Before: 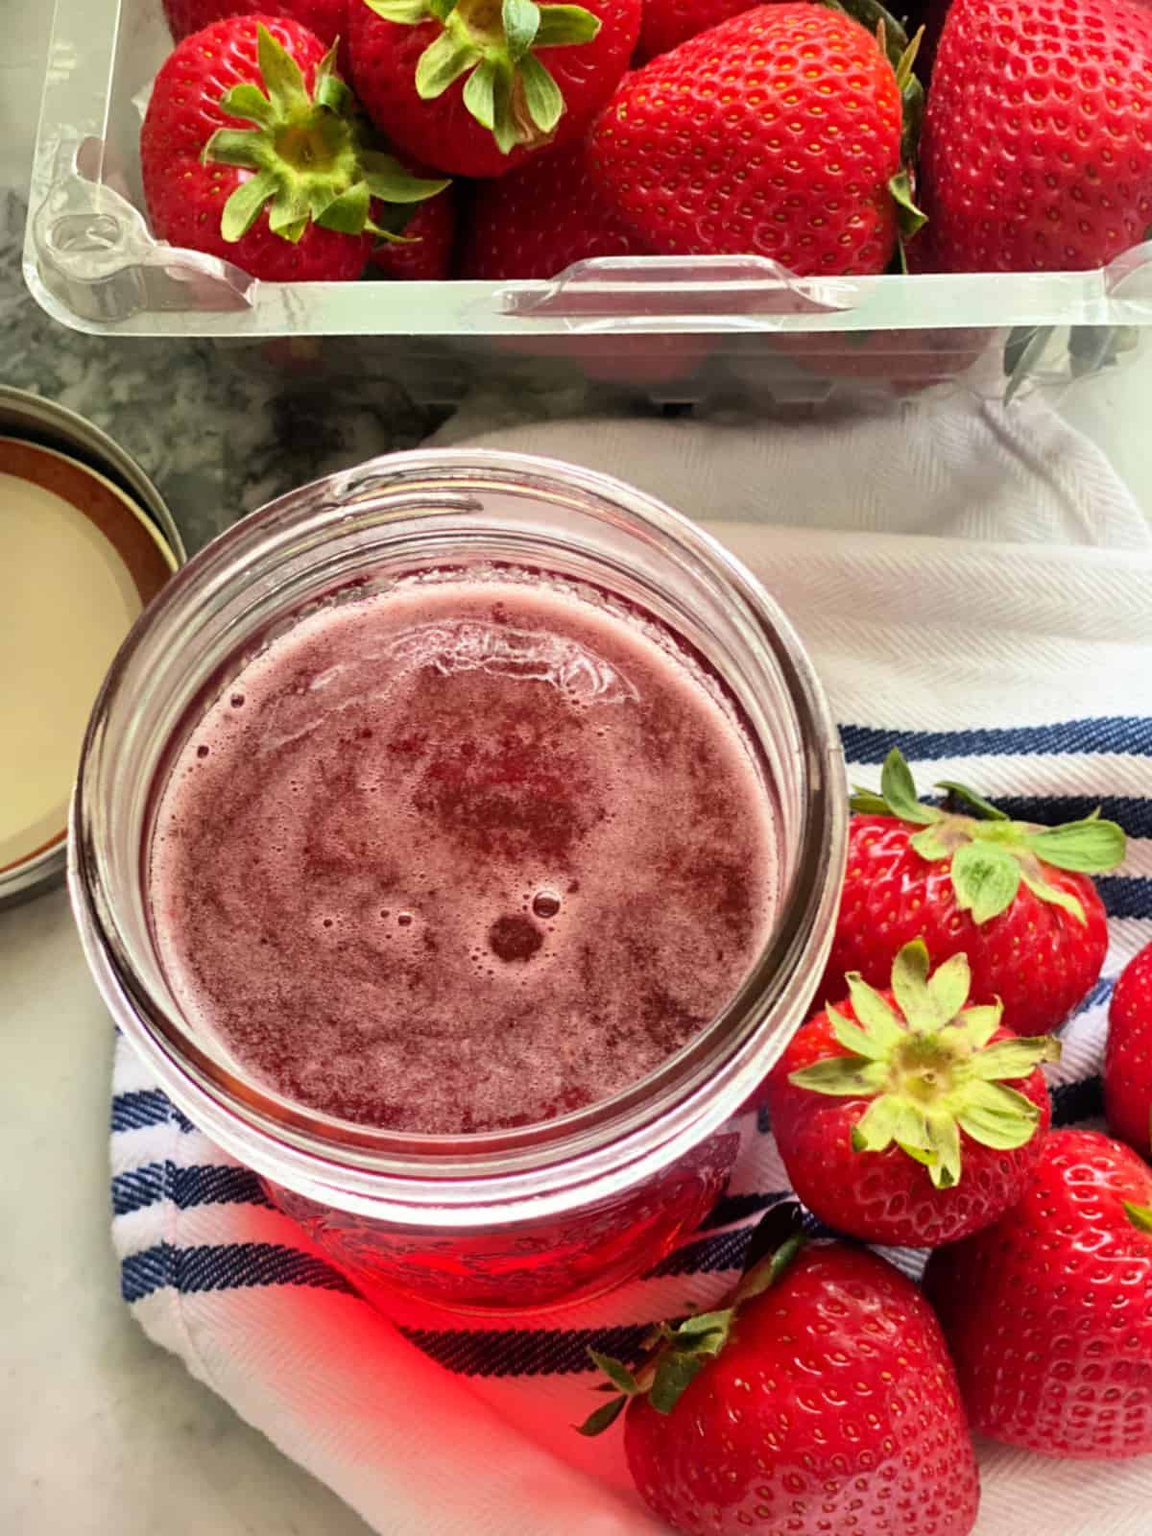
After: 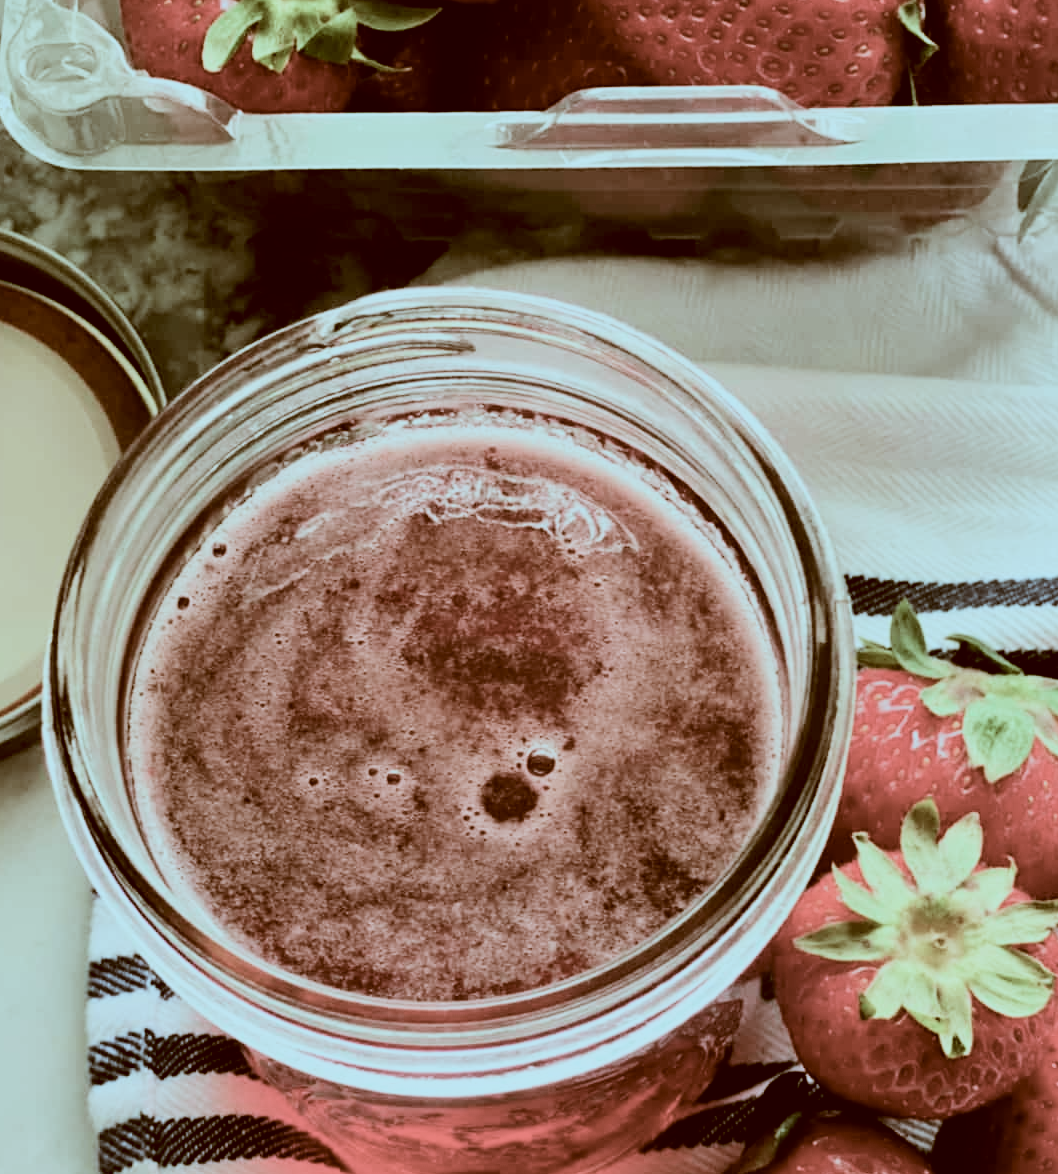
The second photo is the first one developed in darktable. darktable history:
crop and rotate: left 2.368%, top 11.254%, right 9.405%, bottom 15.352%
color correction: highlights a* -13.86, highlights b* -15.91, shadows a* 10, shadows b* 28.68
filmic rgb: black relative exposure -5.09 EV, white relative exposure 3.95 EV, hardness 2.9, contrast 1.396, highlights saturation mix -21.39%, preserve chrominance RGB euclidean norm, color science v5 (2021), contrast in shadows safe, contrast in highlights safe
